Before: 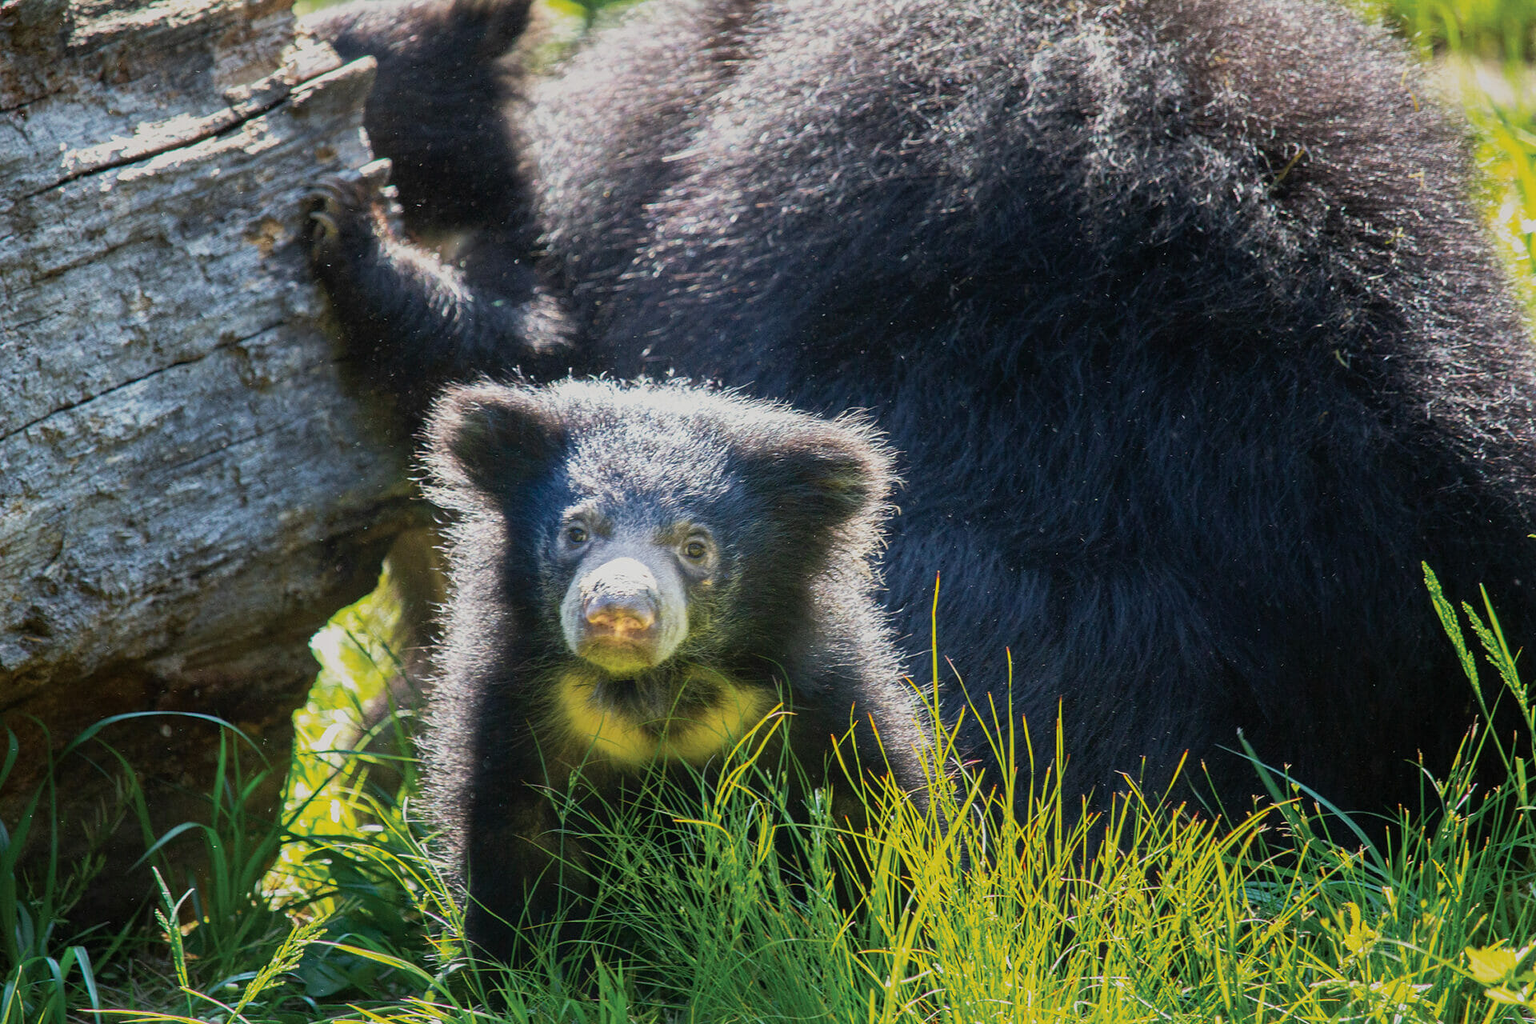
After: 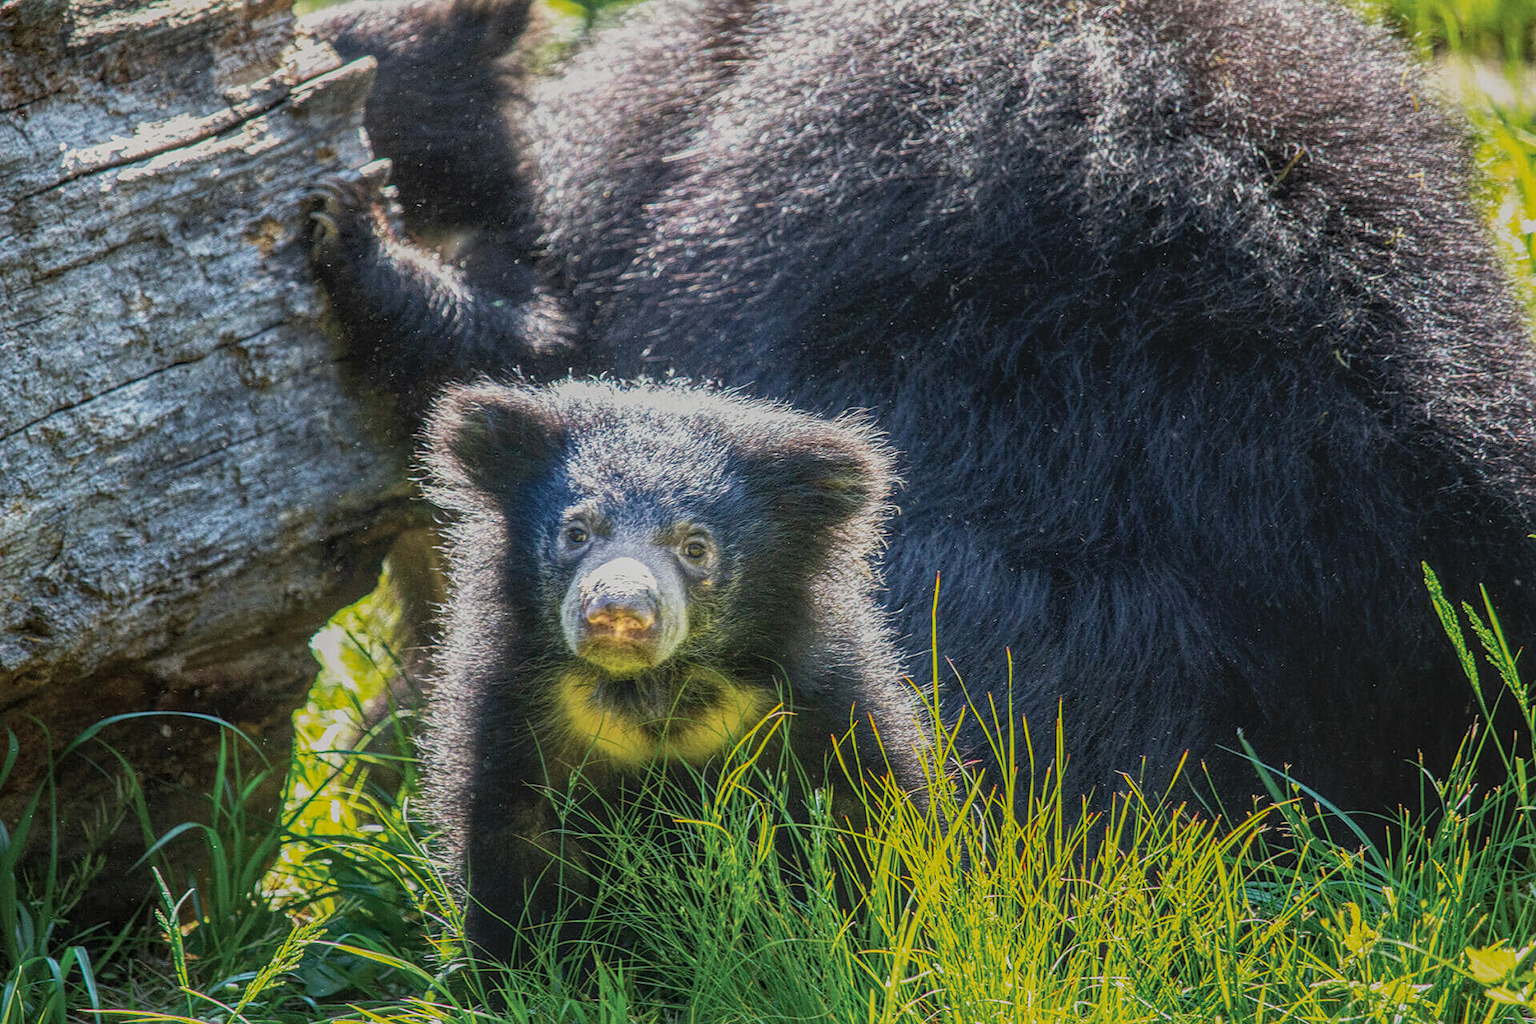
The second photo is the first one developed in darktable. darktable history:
sharpen: amount 0.2
local contrast: highlights 67%, shadows 35%, detail 166%, midtone range 0.2
